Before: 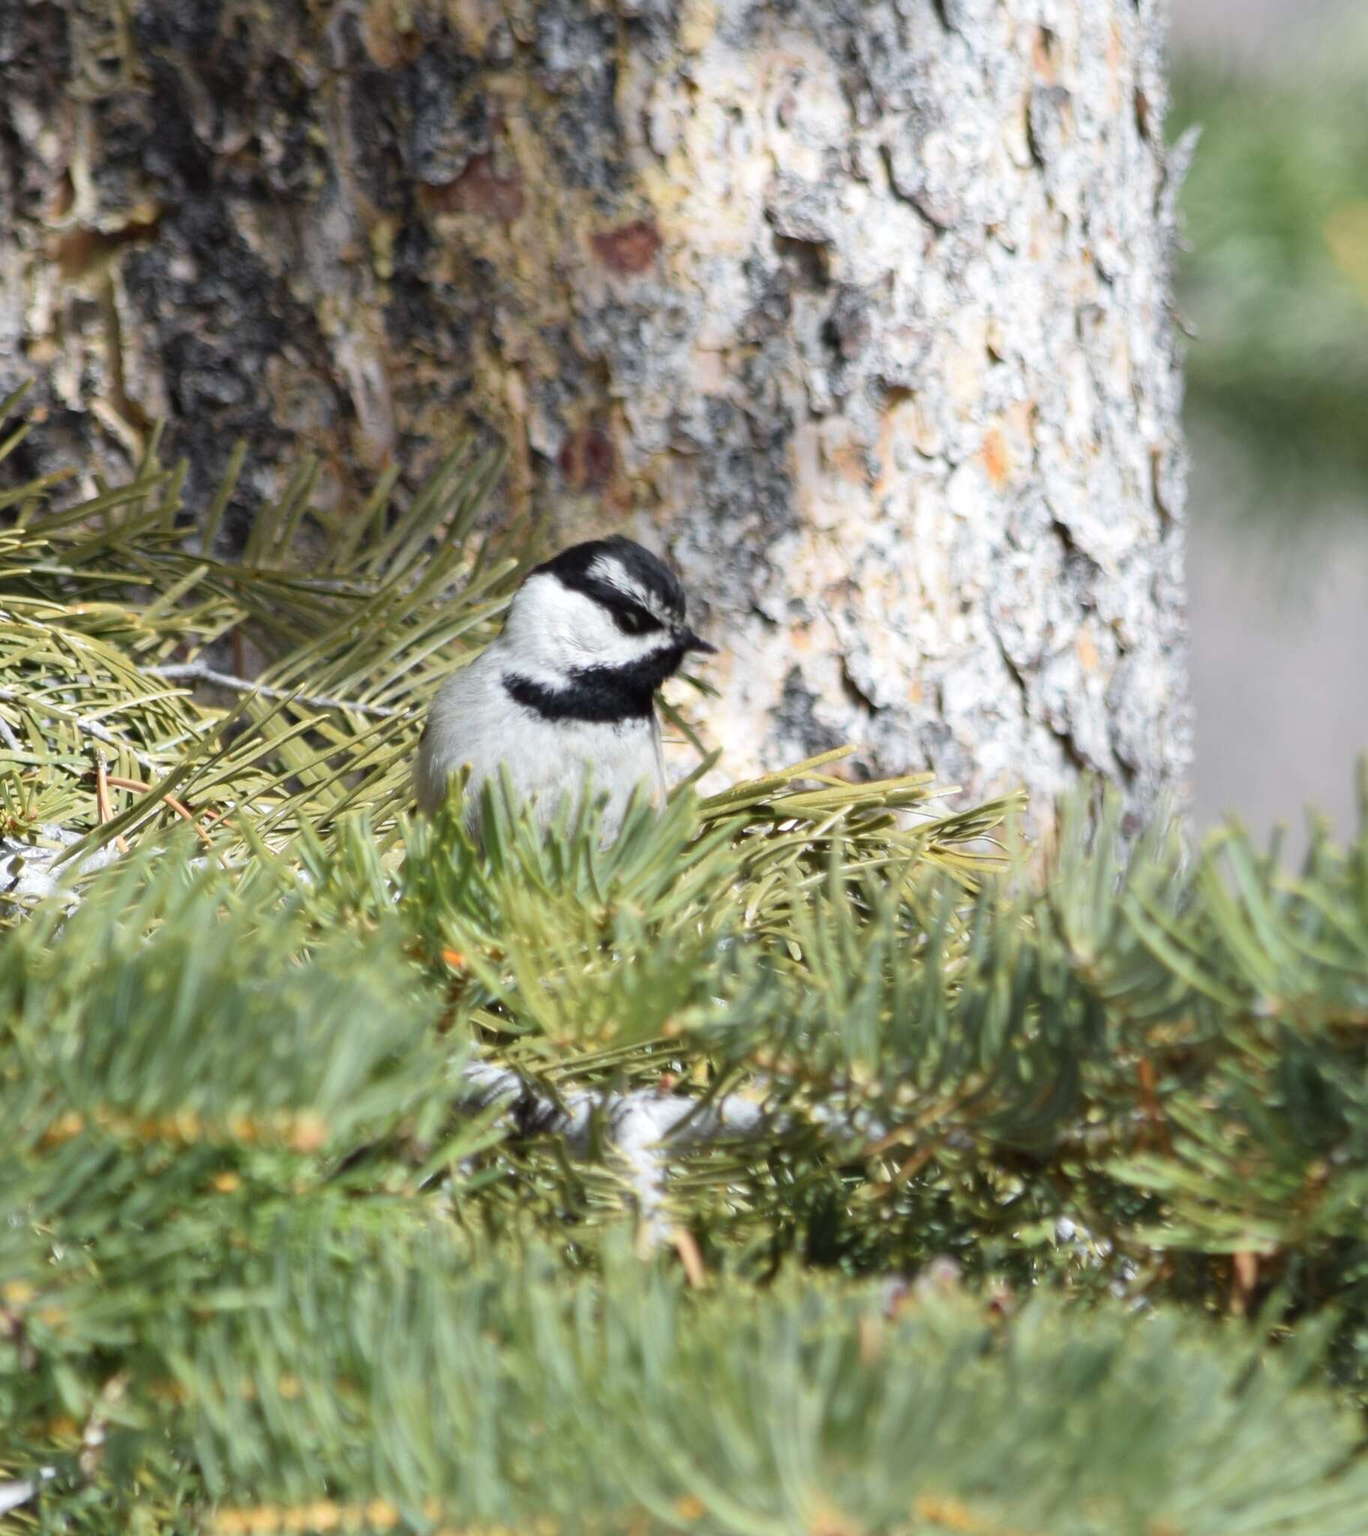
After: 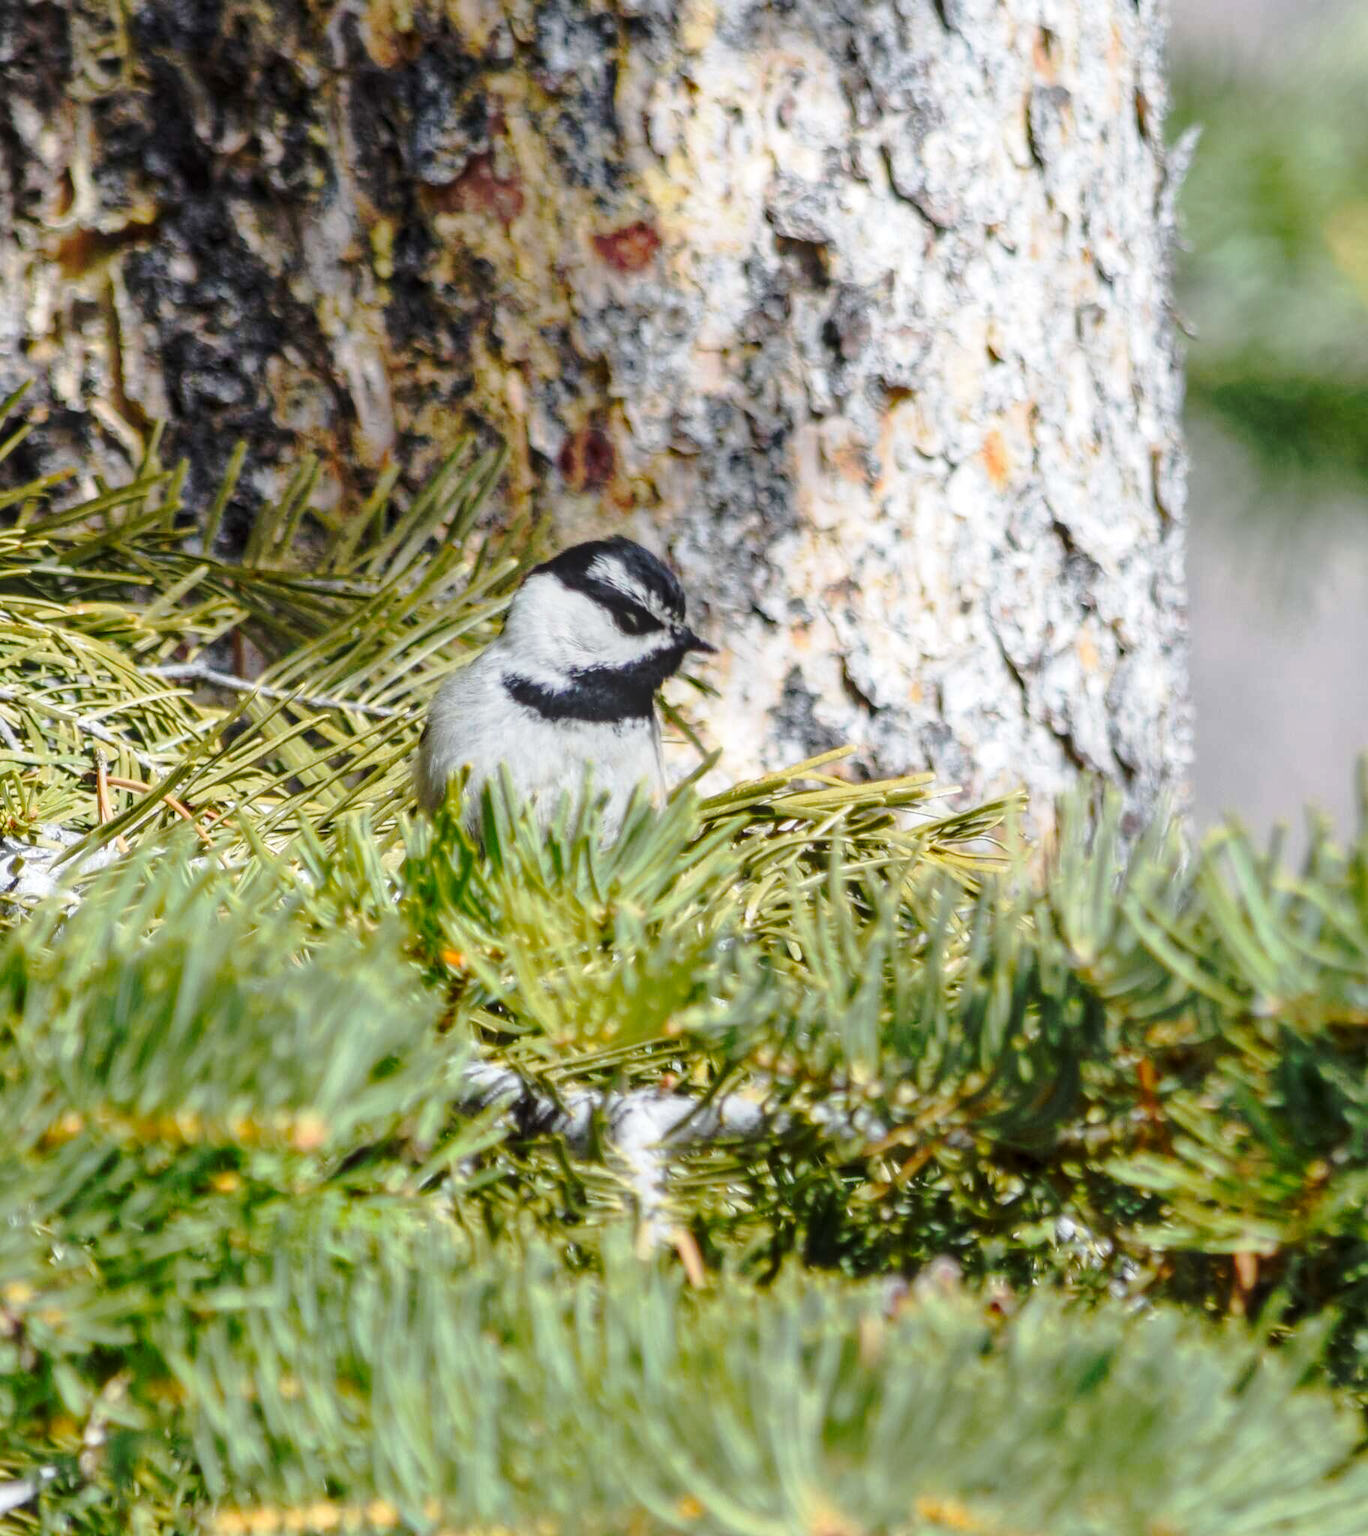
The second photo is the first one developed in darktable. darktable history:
tone curve: curves: ch0 [(0.003, 0.015) (0.104, 0.07) (0.239, 0.201) (0.327, 0.317) (0.401, 0.443) (0.495, 0.55) (0.65, 0.68) (0.832, 0.858) (1, 0.977)]; ch1 [(0, 0) (0.161, 0.092) (0.35, 0.33) (0.379, 0.401) (0.447, 0.476) (0.495, 0.499) (0.515, 0.518) (0.55, 0.557) (0.621, 0.615) (0.718, 0.734) (1, 1)]; ch2 [(0, 0) (0.359, 0.372) (0.437, 0.437) (0.502, 0.501) (0.534, 0.537) (0.599, 0.586) (1, 1)], preserve colors none
local contrast: highlights 2%, shadows 4%, detail 134%
color balance rgb: perceptual saturation grading › global saturation 25.204%
